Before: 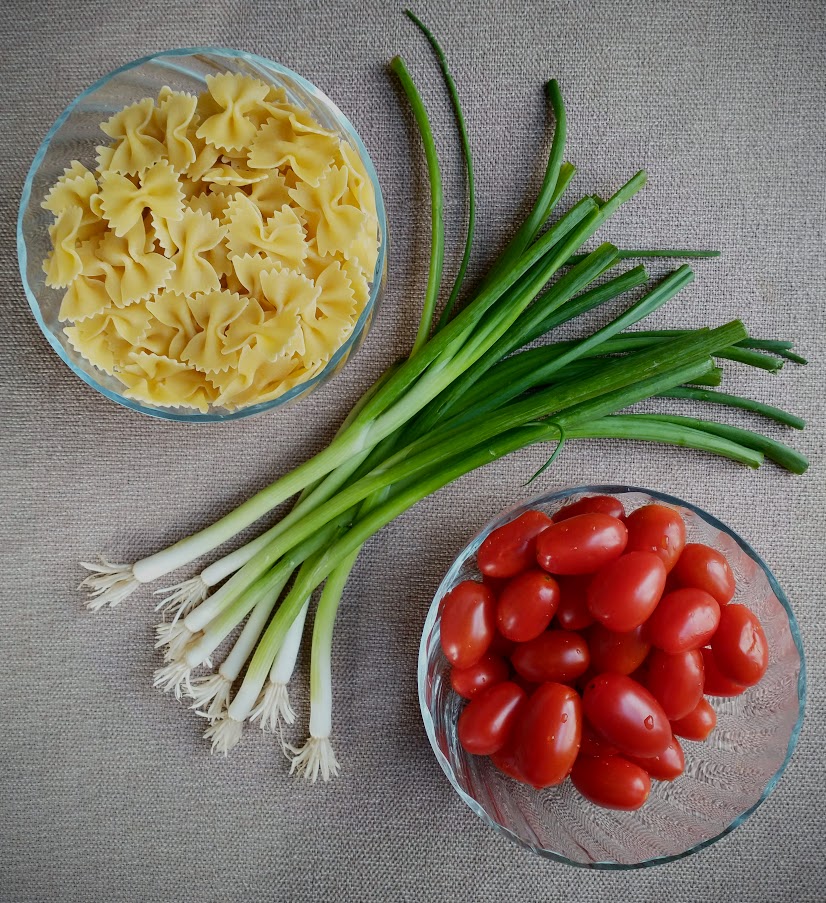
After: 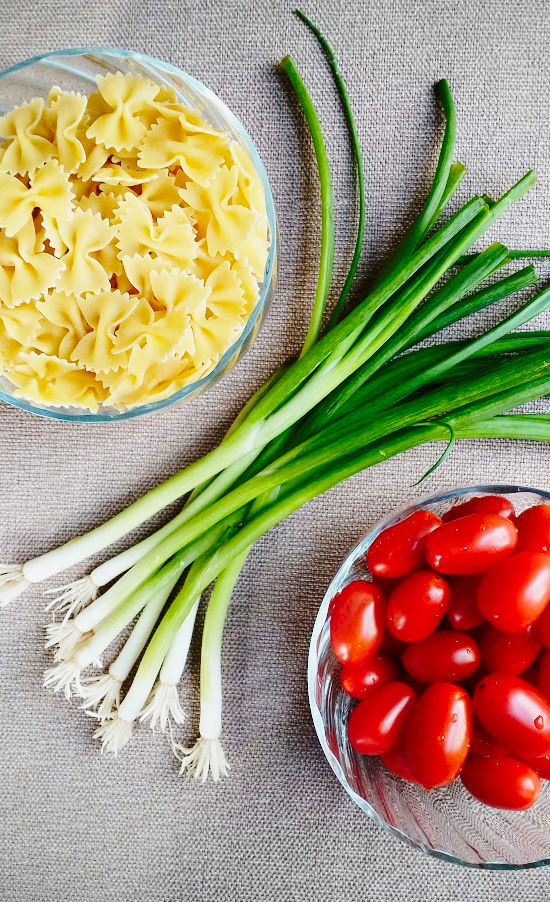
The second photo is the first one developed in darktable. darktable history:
crop and rotate: left 13.409%, right 19.924%
base curve: curves: ch0 [(0, 0) (0.032, 0.037) (0.105, 0.228) (0.435, 0.76) (0.856, 0.983) (1, 1)], preserve colors none
